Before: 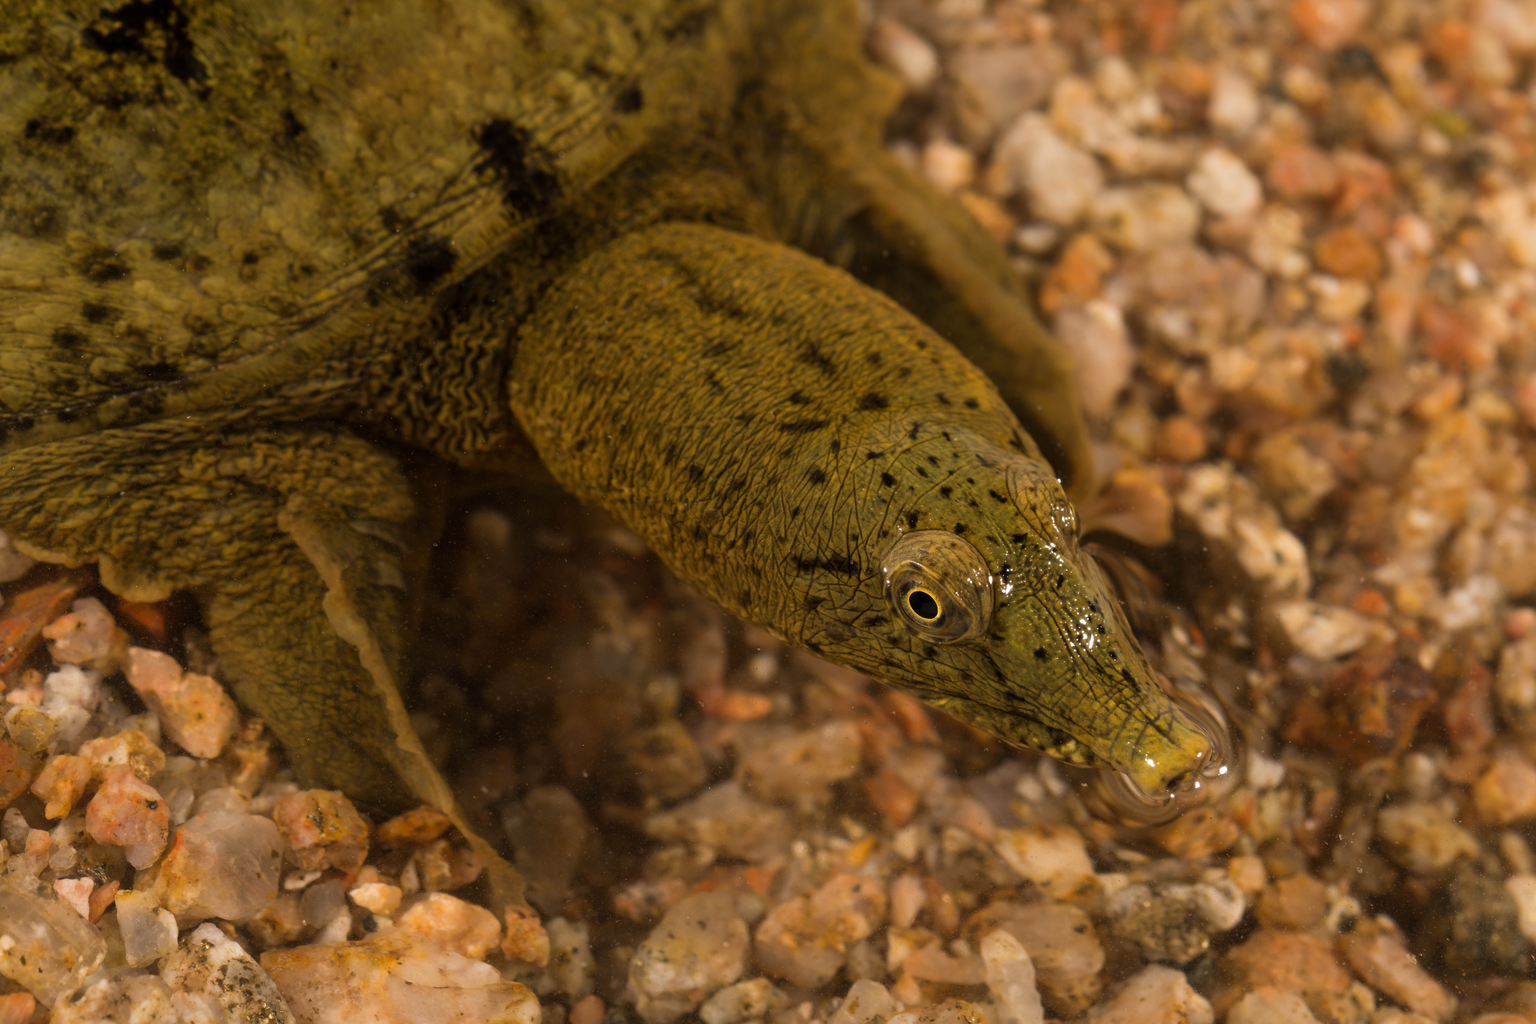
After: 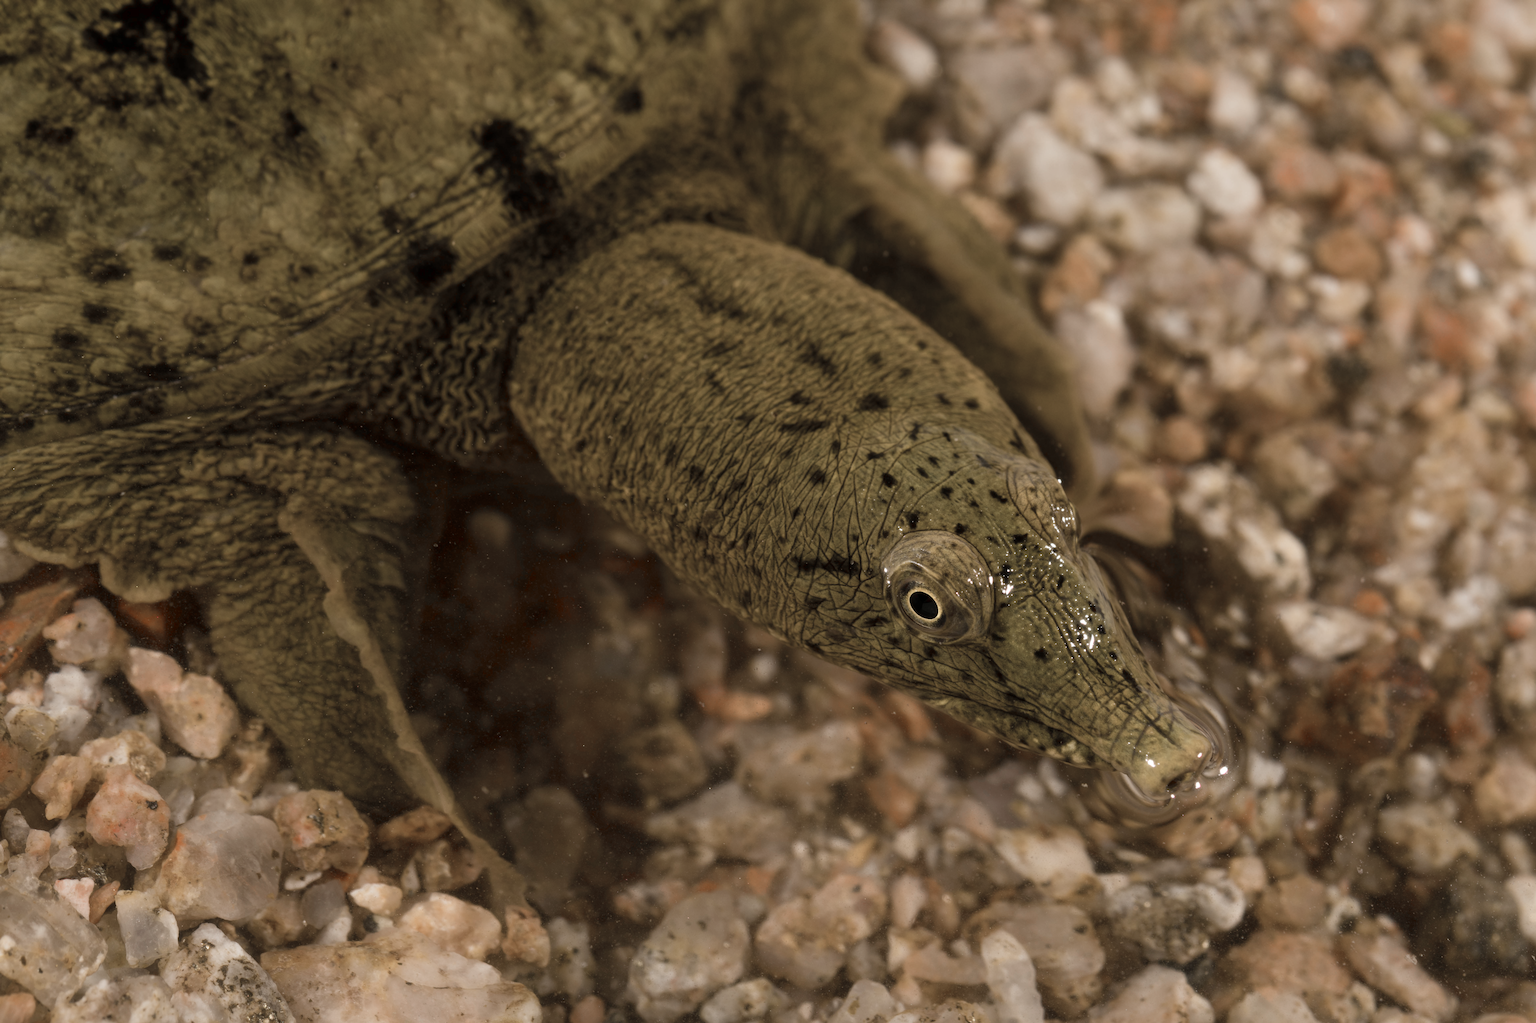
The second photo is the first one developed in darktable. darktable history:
color balance rgb: perceptual saturation grading › global saturation 20%, perceptual saturation grading › highlights -25%, perceptual saturation grading › shadows 25%
color zones: curves: ch1 [(0, 0.831) (0.08, 0.771) (0.157, 0.268) (0.241, 0.207) (0.562, -0.005) (0.714, -0.013) (0.876, 0.01) (1, 0.831)]
